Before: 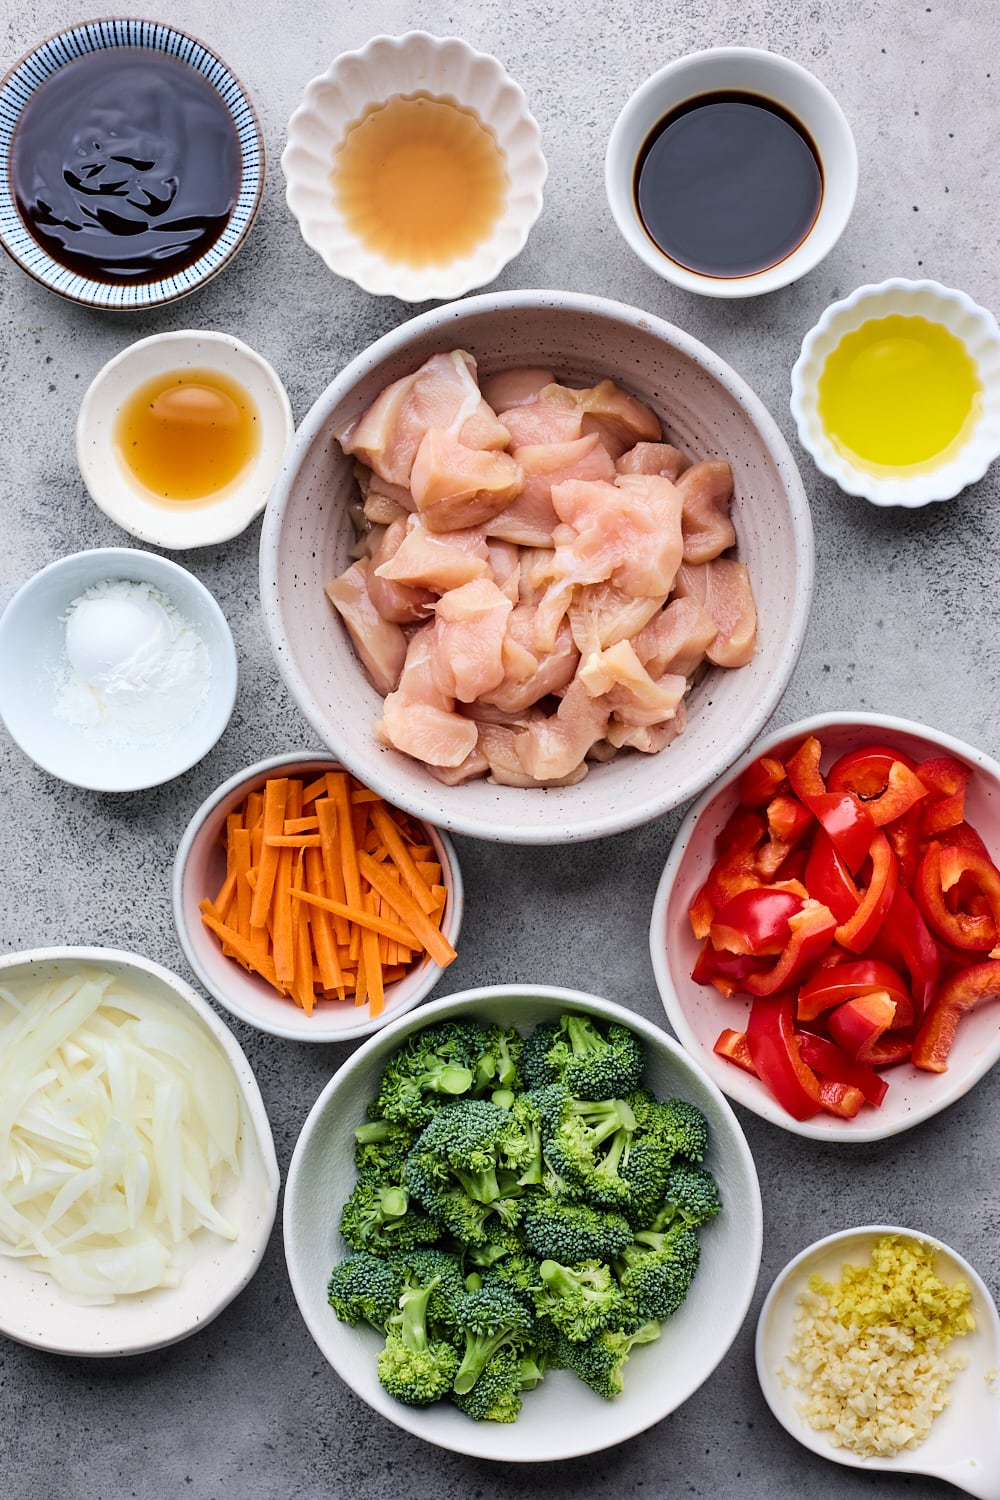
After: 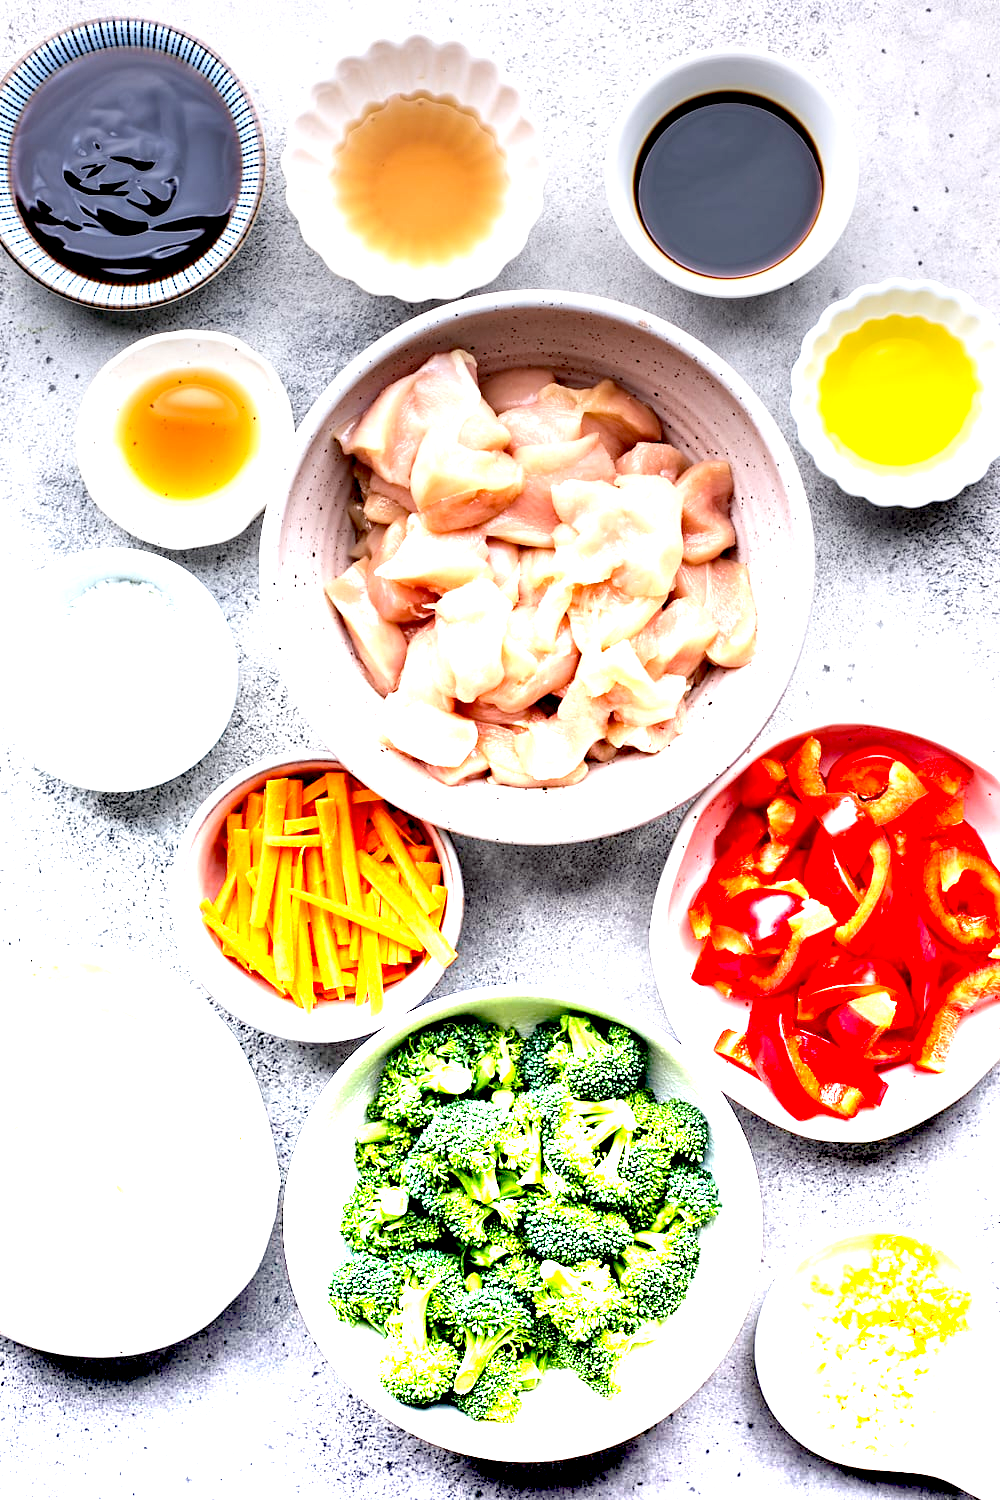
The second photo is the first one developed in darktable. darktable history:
graduated density: density -3.9 EV
exposure: black level correction 0.012, exposure 0.7 EV, compensate exposure bias true, compensate highlight preservation false
